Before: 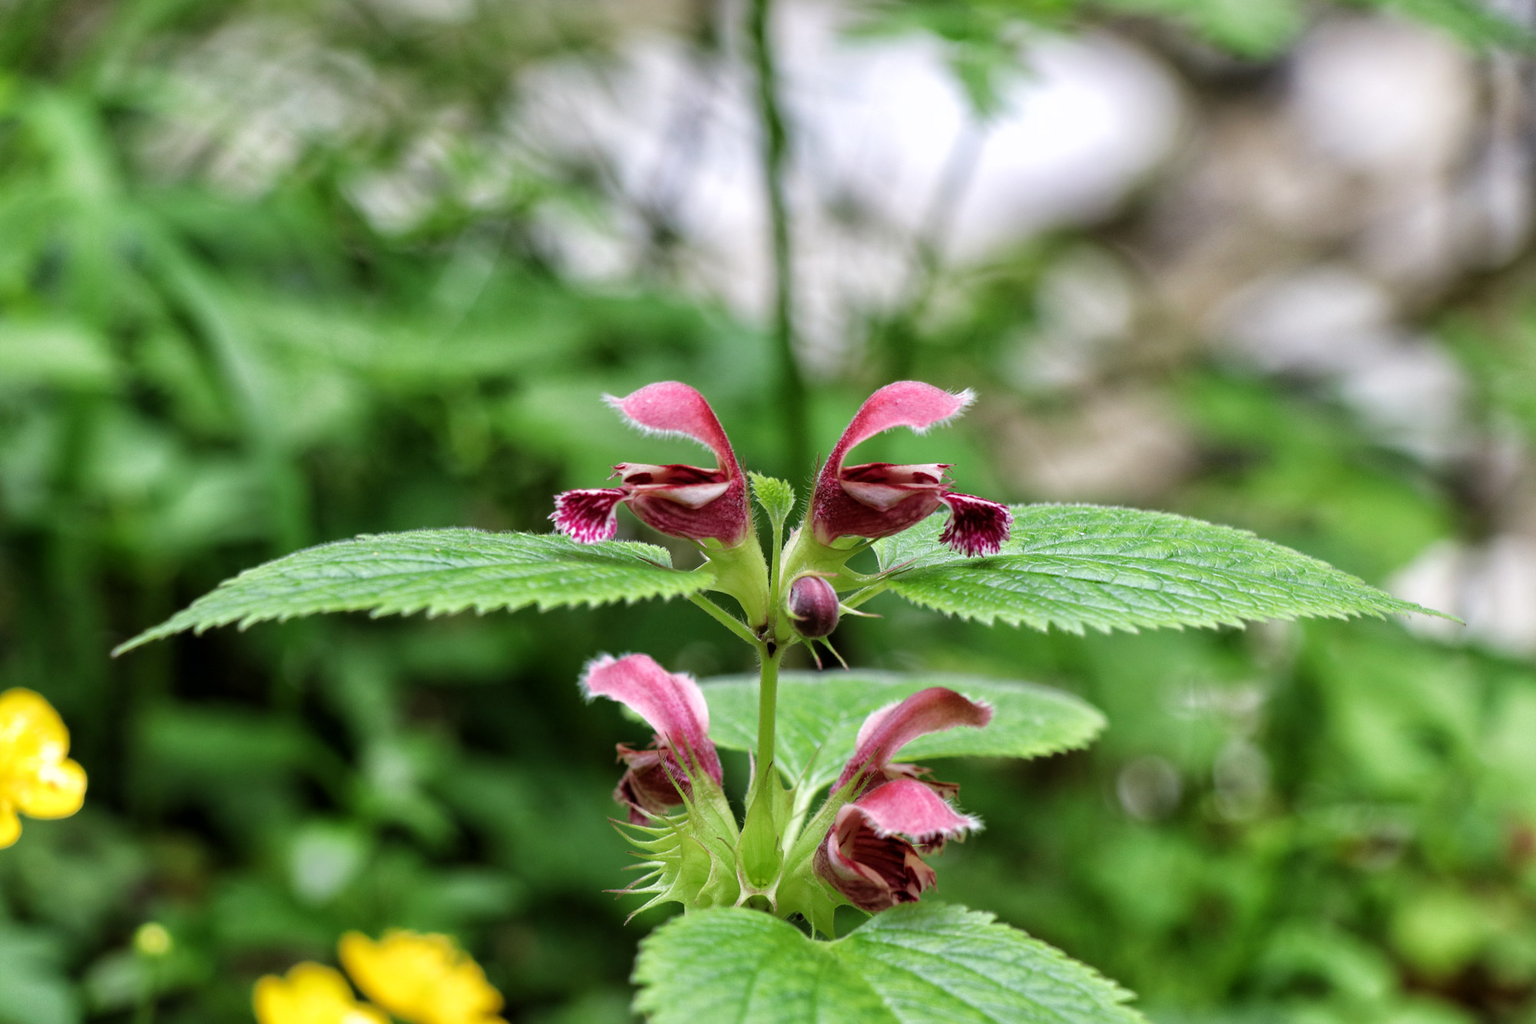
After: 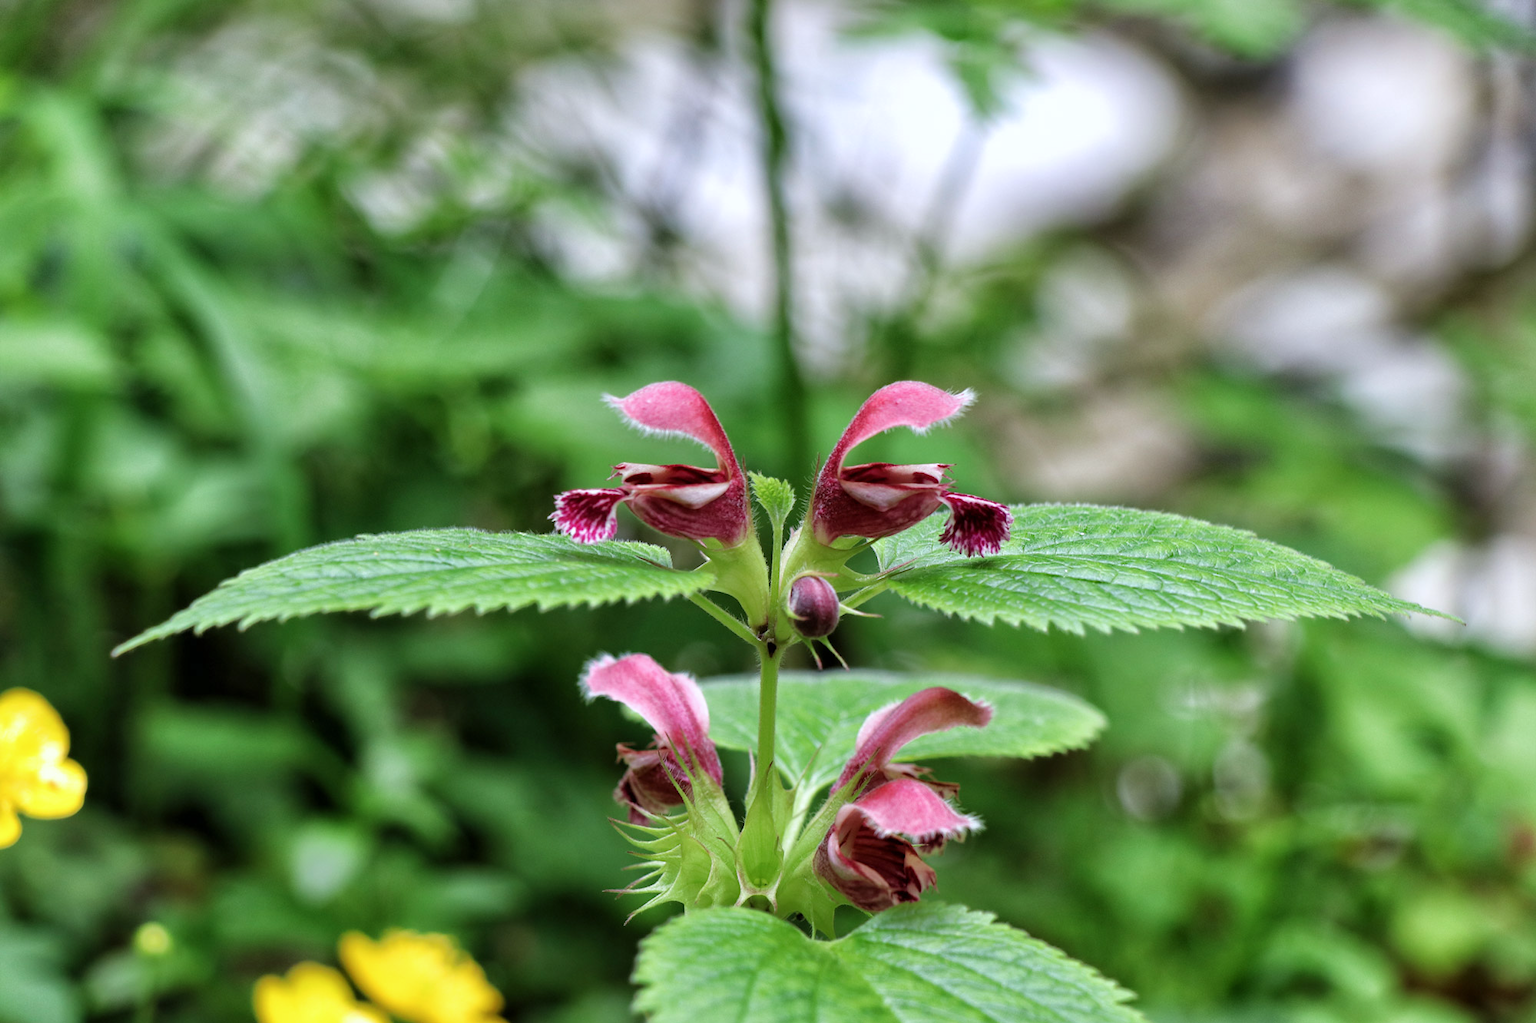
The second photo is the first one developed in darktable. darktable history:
shadows and highlights: shadows 52.06, highlights -28.6, soften with gaussian
color calibration: x 0.357, y 0.367, temperature 4700.89 K
